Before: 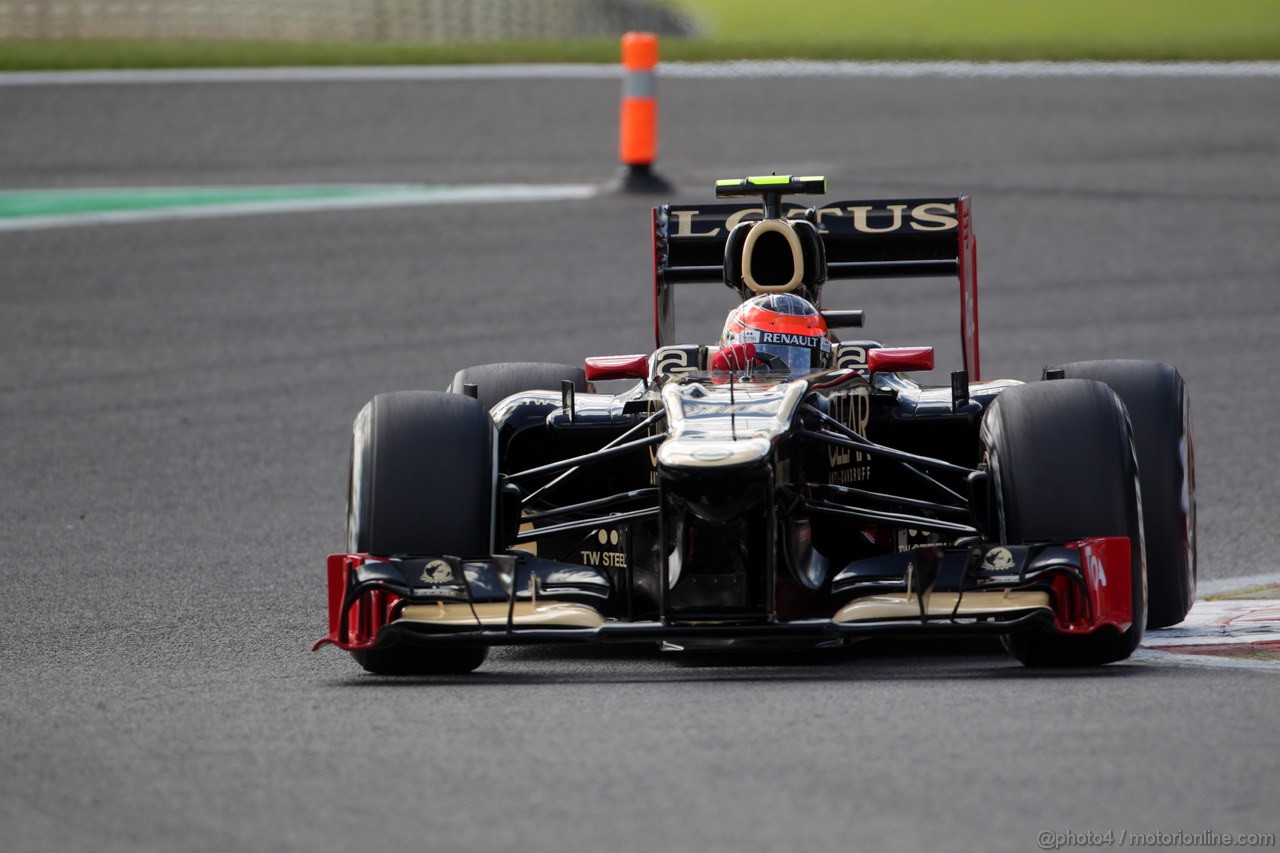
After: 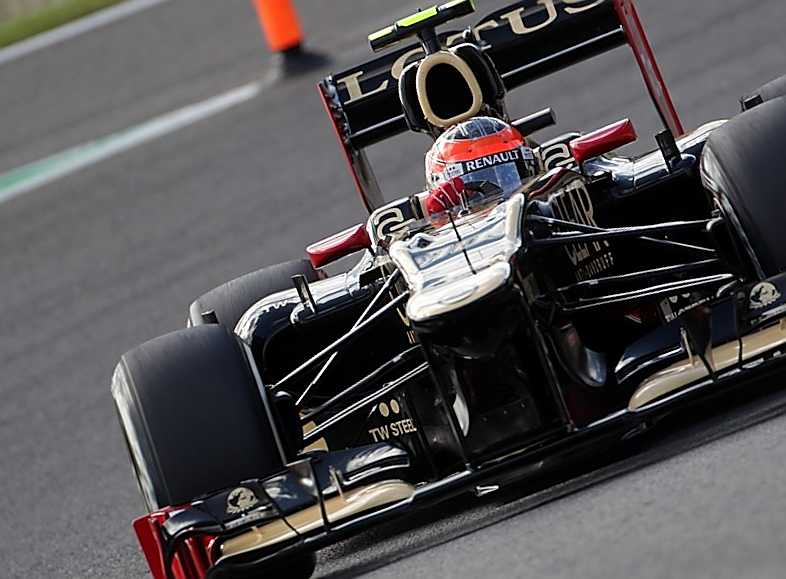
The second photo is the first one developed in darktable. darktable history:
crop and rotate: angle 20.13°, left 6.729%, right 3.83%, bottom 1.173%
sharpen: radius 1.401, amount 1.237, threshold 0.786
